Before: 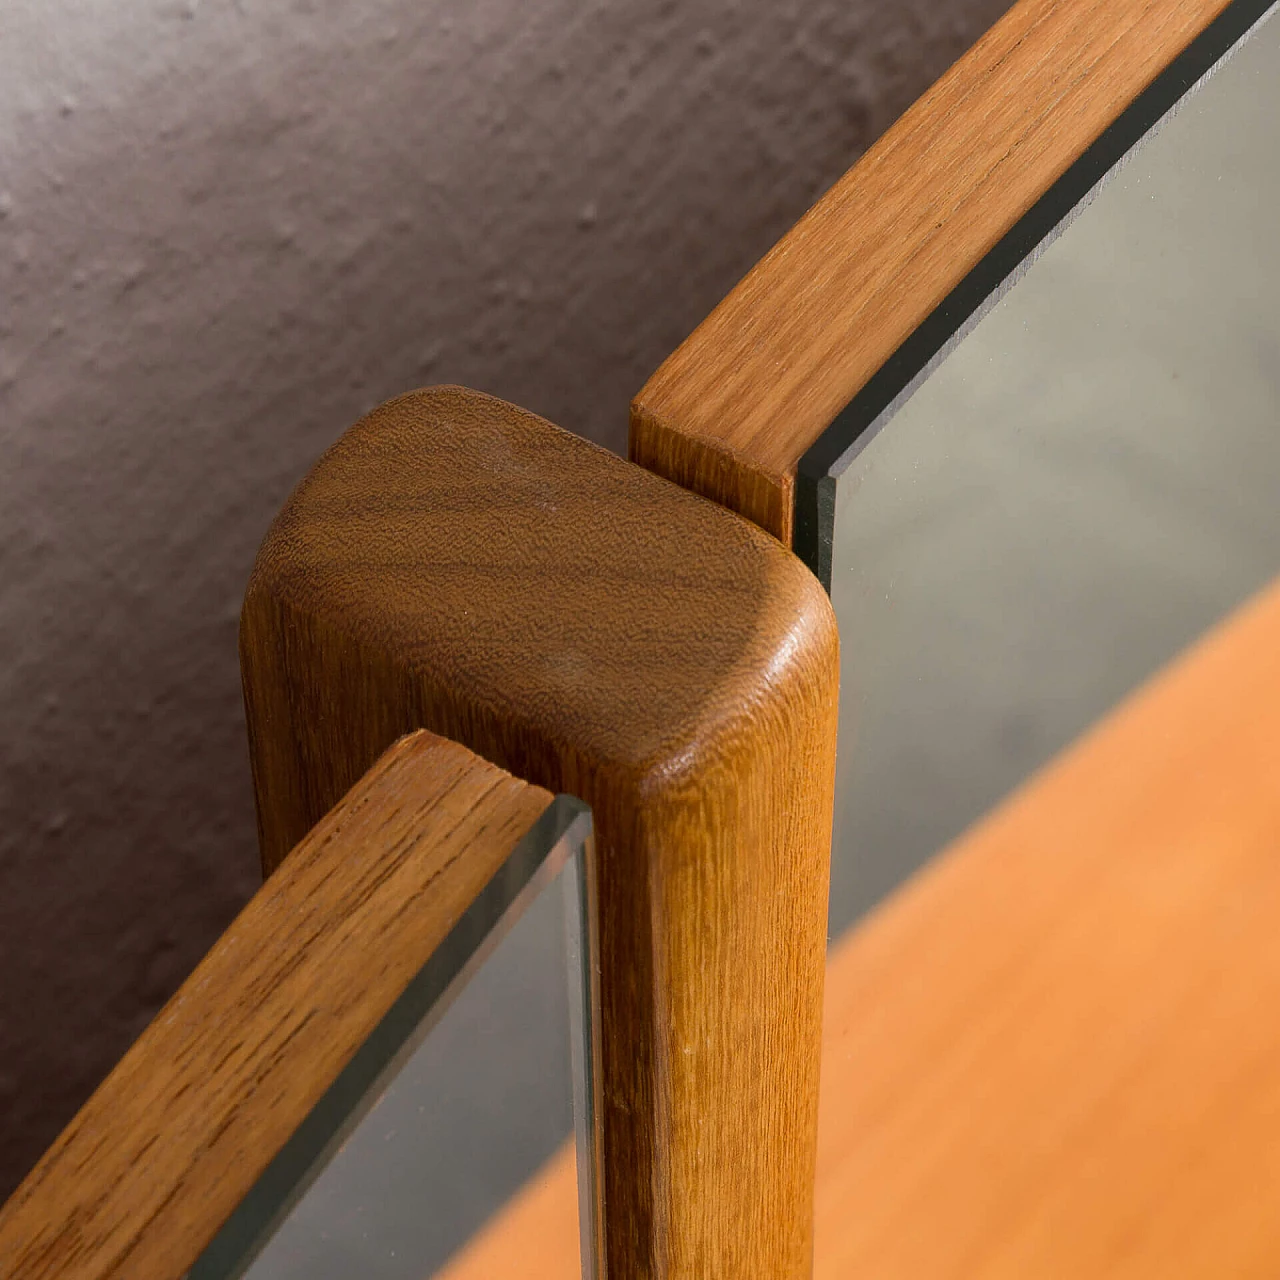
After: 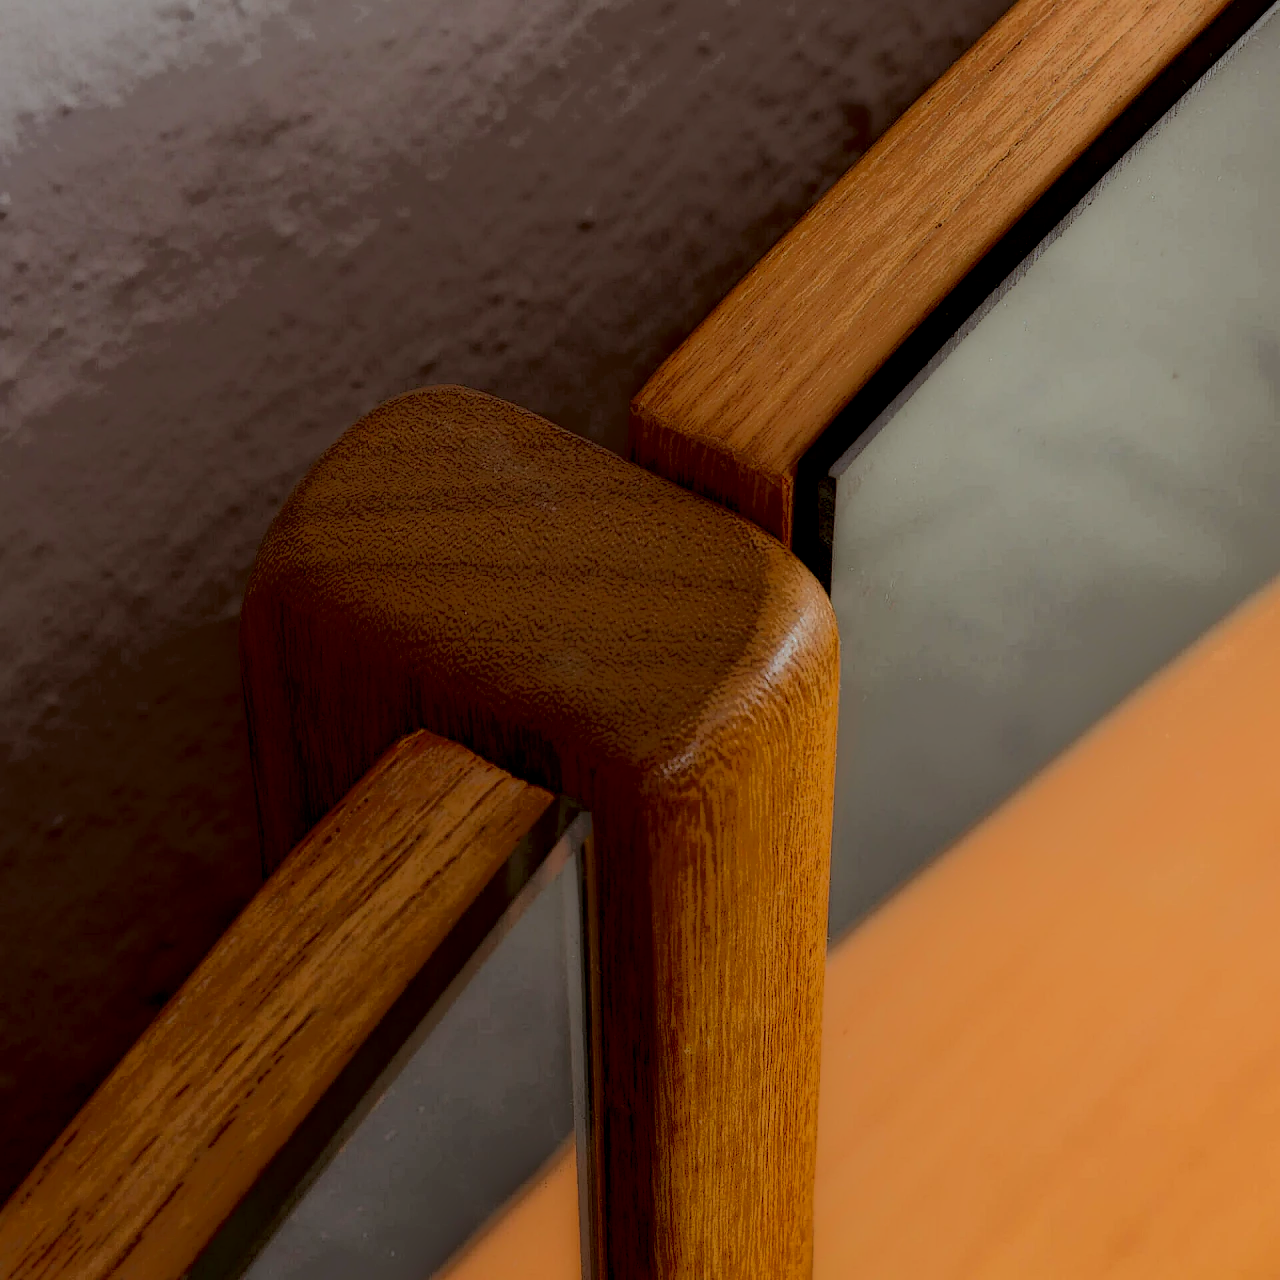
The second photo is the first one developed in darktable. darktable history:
local contrast: highlights 5%, shadows 210%, detail 164%, midtone range 0.002
color correction: highlights a* -5.11, highlights b* -4.56, shadows a* 3.98, shadows b* 4.24
